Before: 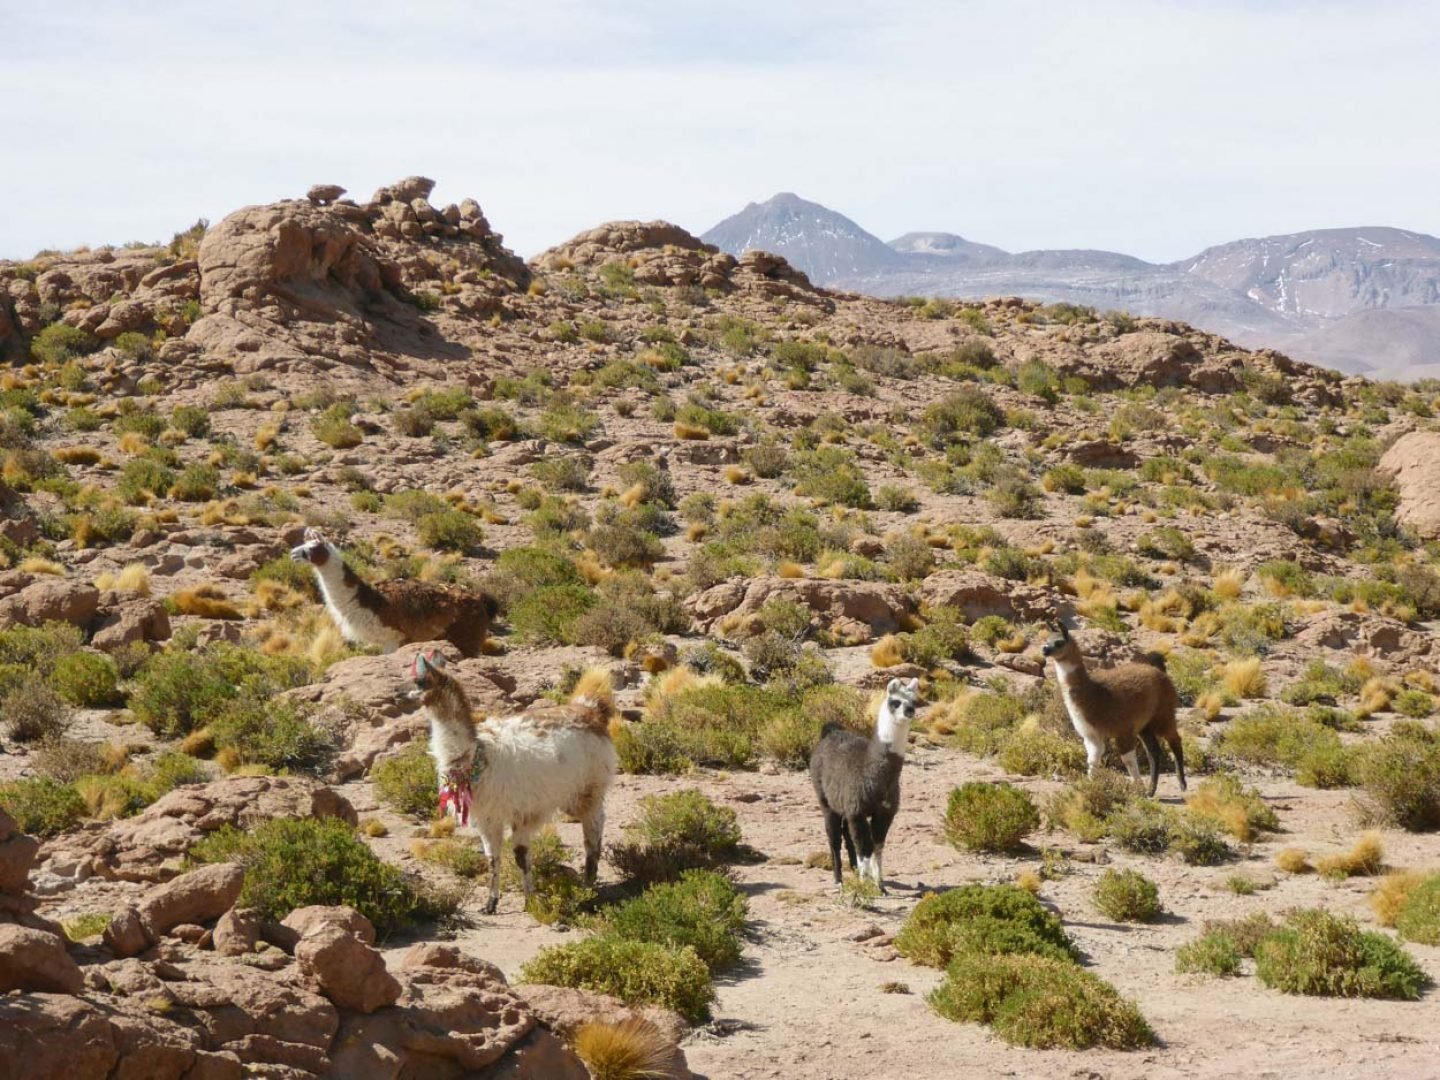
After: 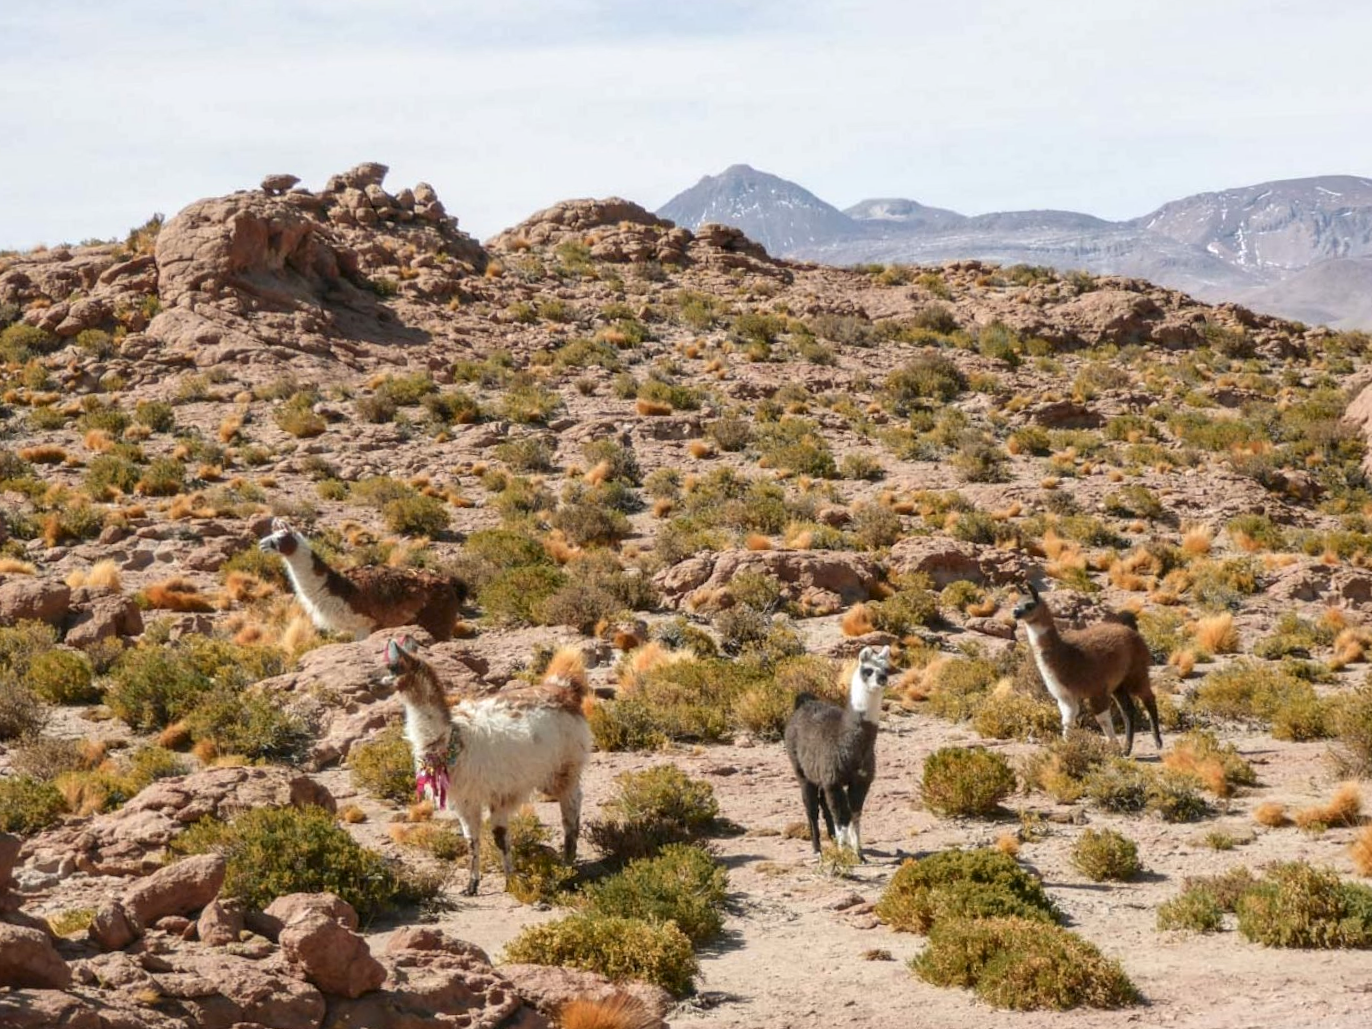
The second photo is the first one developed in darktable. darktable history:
rotate and perspective: rotation -2.12°, lens shift (vertical) 0.009, lens shift (horizontal) -0.008, automatic cropping original format, crop left 0.036, crop right 0.964, crop top 0.05, crop bottom 0.959
contrast brightness saturation: saturation -0.05
color zones: curves: ch1 [(0.263, 0.53) (0.376, 0.287) (0.487, 0.512) (0.748, 0.547) (1, 0.513)]; ch2 [(0.262, 0.45) (0.751, 0.477)], mix 31.98%
local contrast: on, module defaults
